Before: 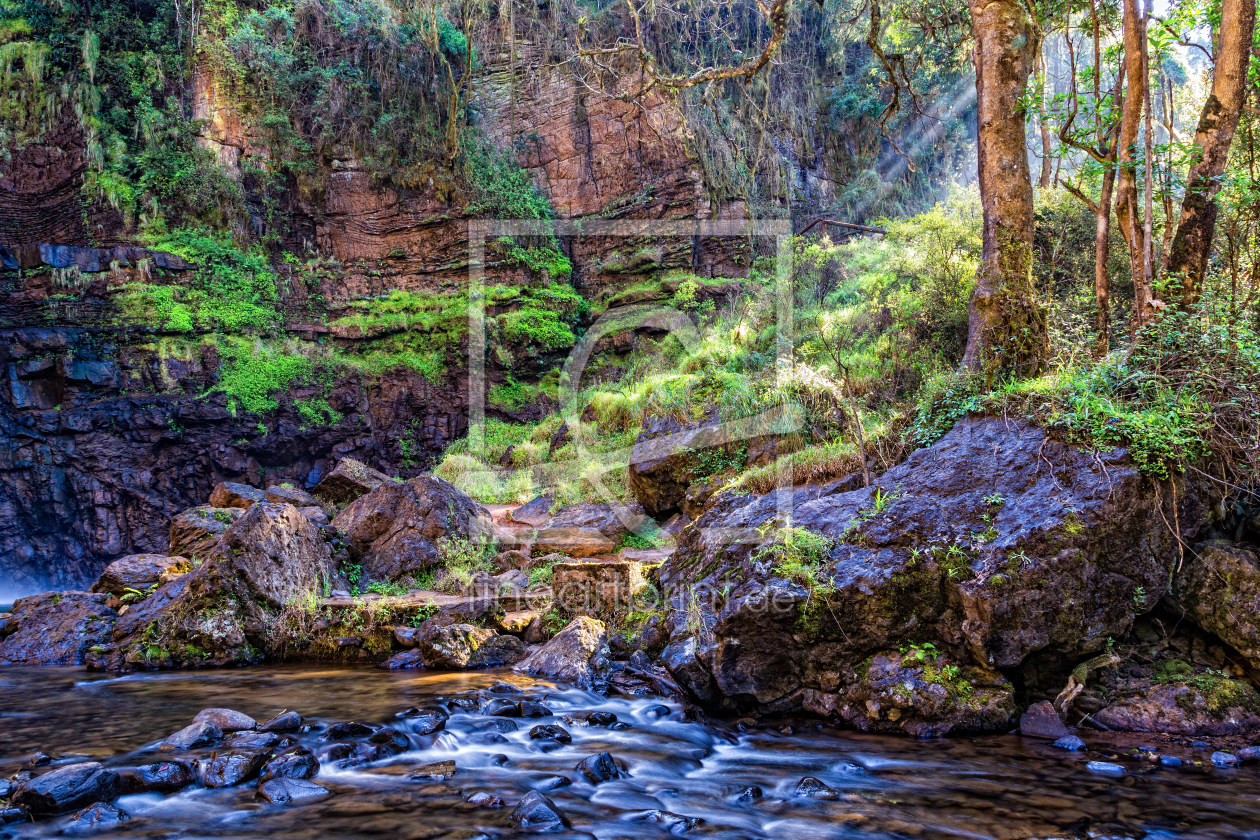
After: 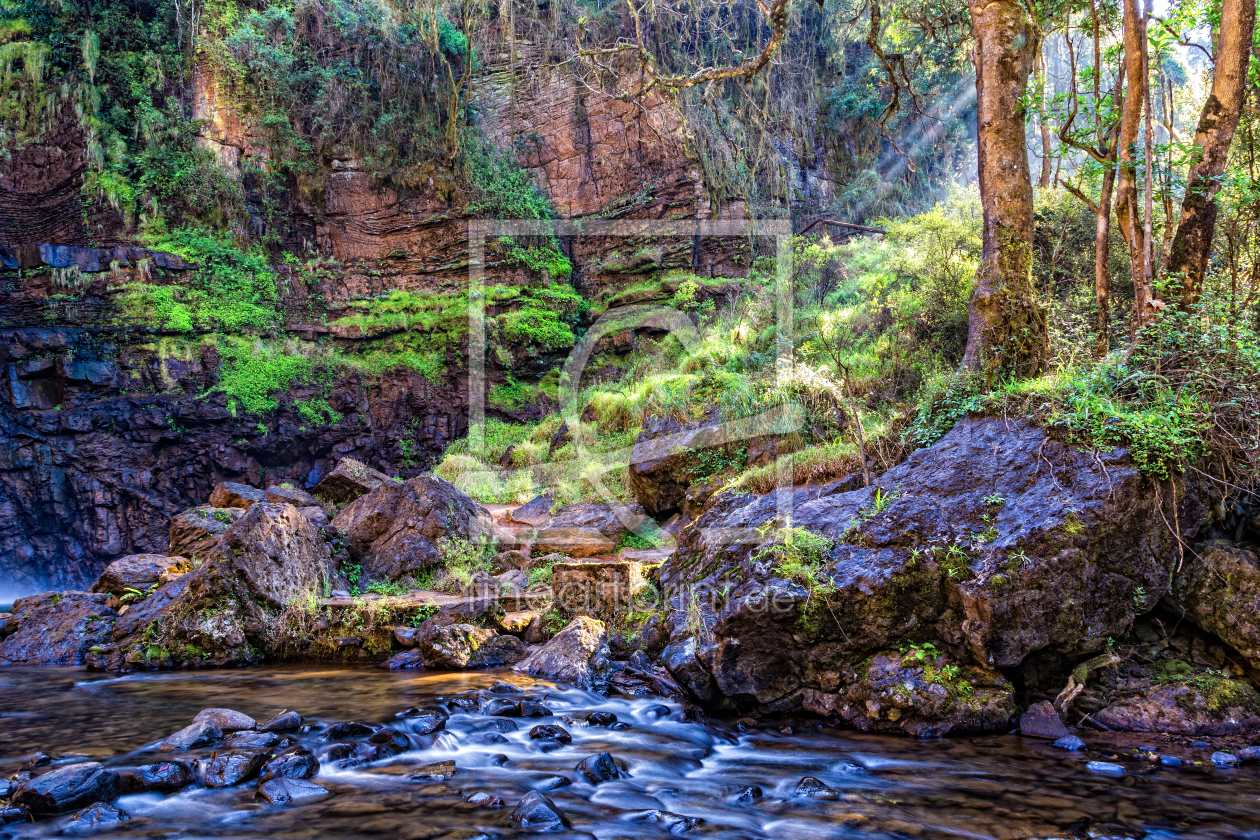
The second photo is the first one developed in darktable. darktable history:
exposure: exposure 0.084 EV, compensate exposure bias true, compensate highlight preservation false
